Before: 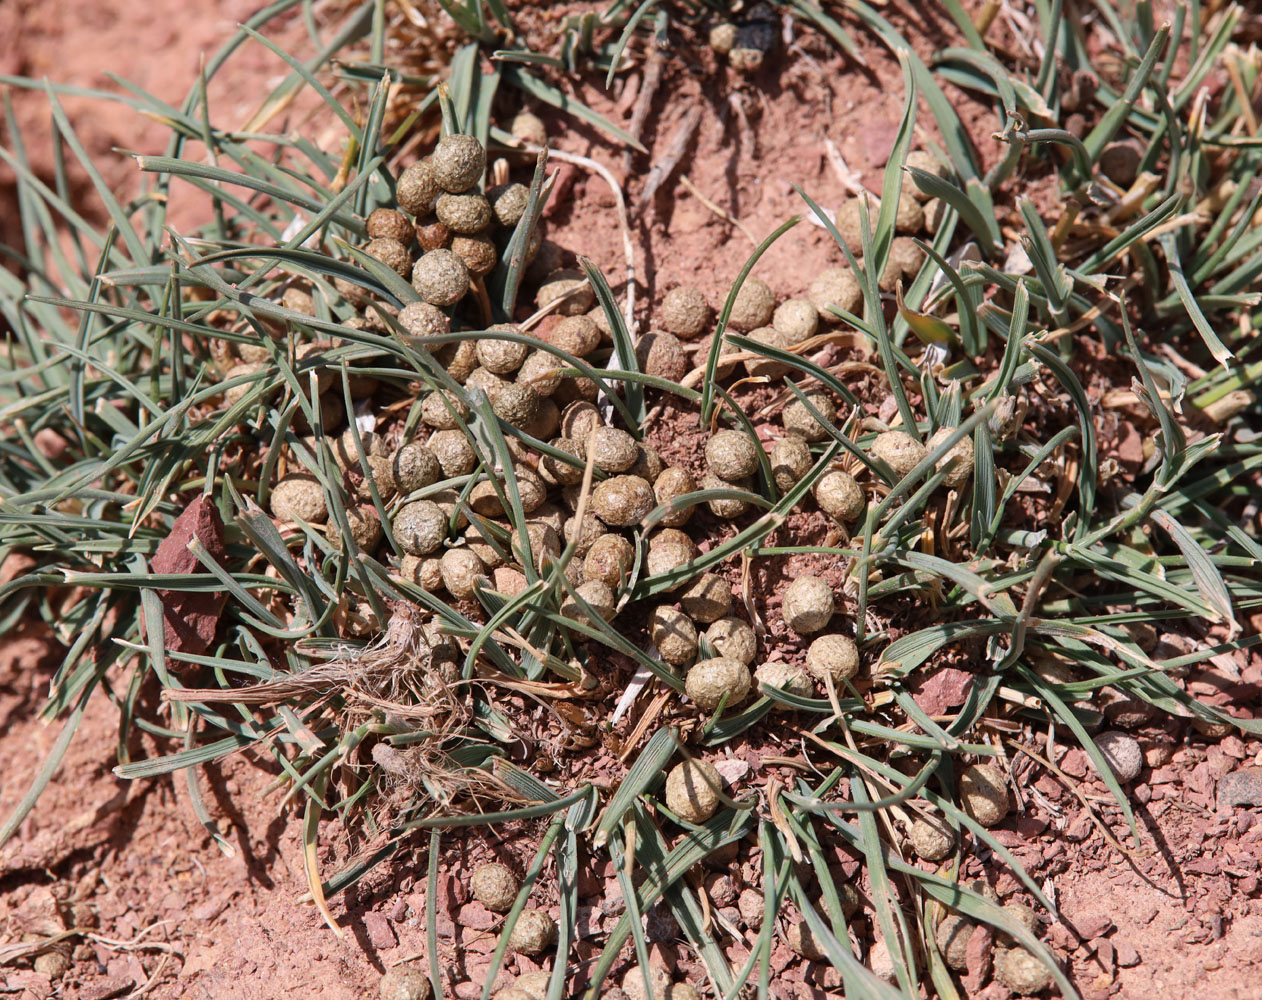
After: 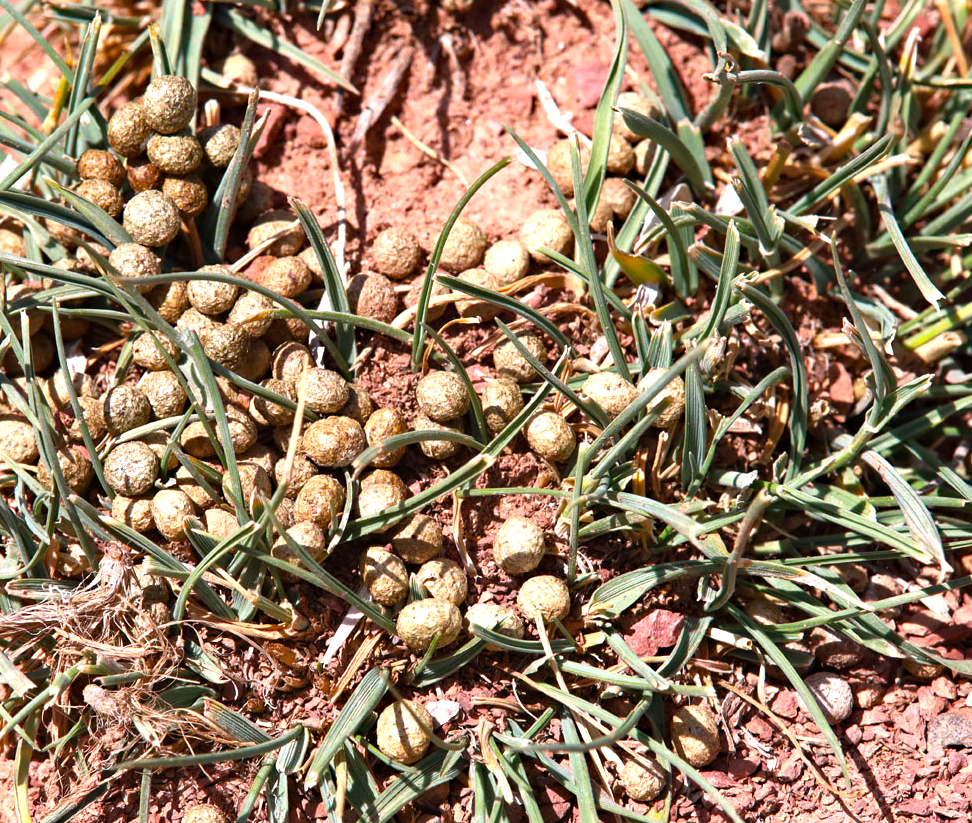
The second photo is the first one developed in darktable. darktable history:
color balance rgb: shadows lift › chroma 0.803%, shadows lift › hue 111.8°, perceptual saturation grading › global saturation 25.437%, perceptual brilliance grading › global brilliance 11.72%, perceptual brilliance grading › highlights 15.205%
crop: left 22.925%, top 5.902%, bottom 11.699%
haze removal: adaptive false
